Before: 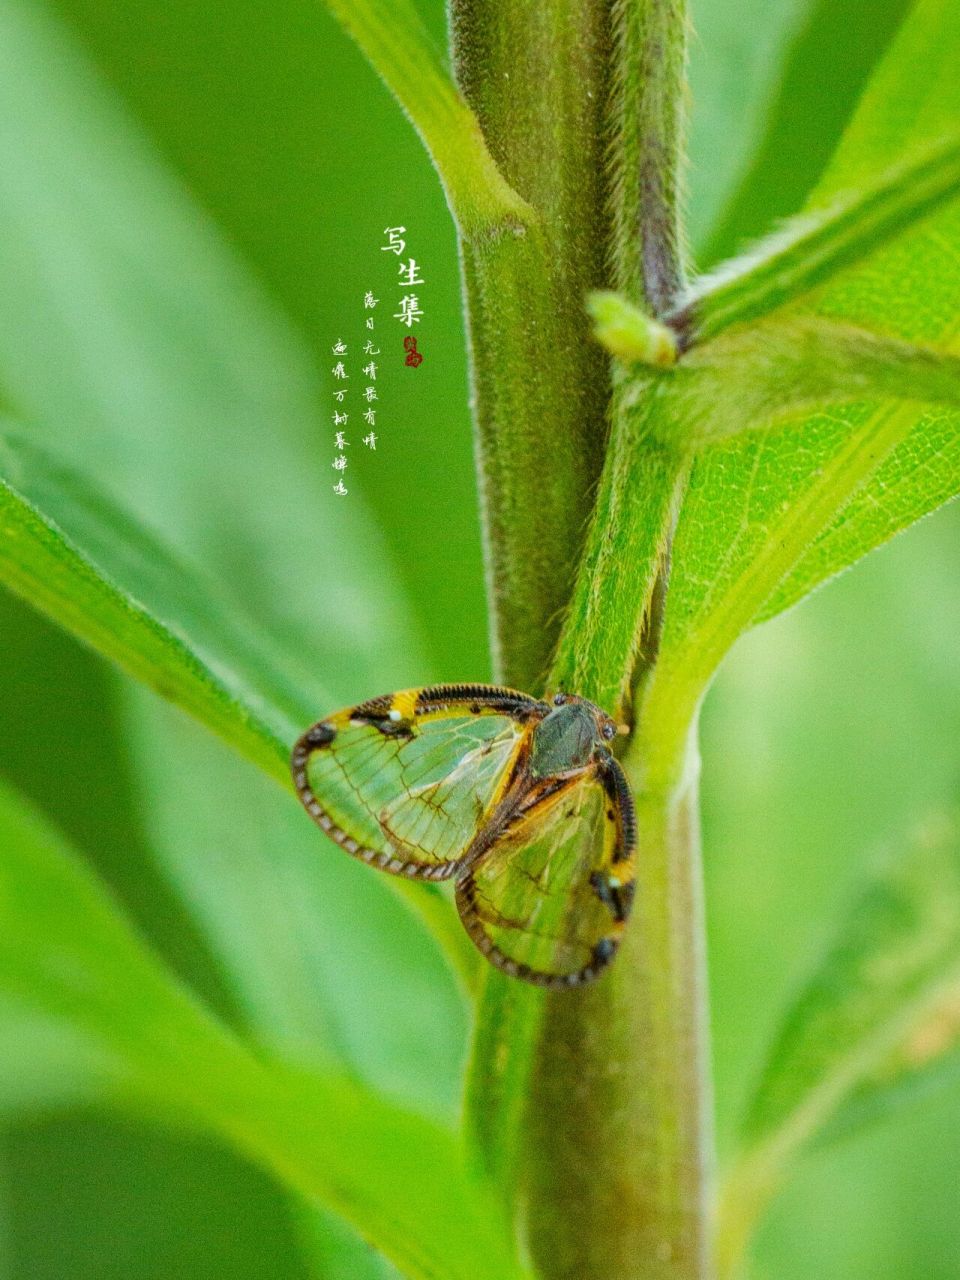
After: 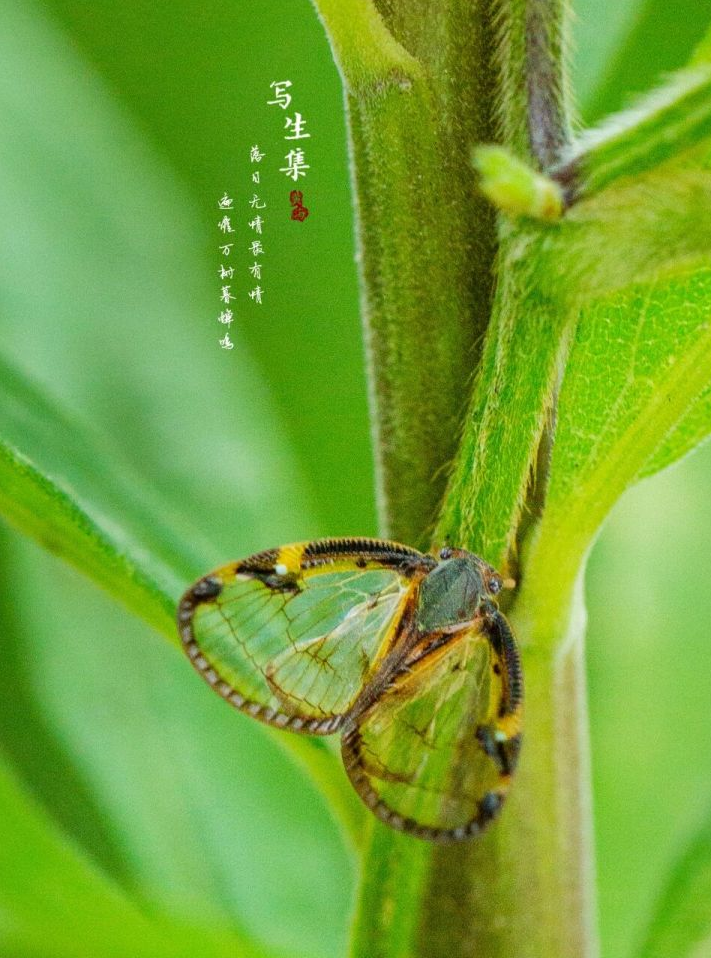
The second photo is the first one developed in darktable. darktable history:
crop and rotate: left 11.908%, top 11.467%, right 14.003%, bottom 13.671%
